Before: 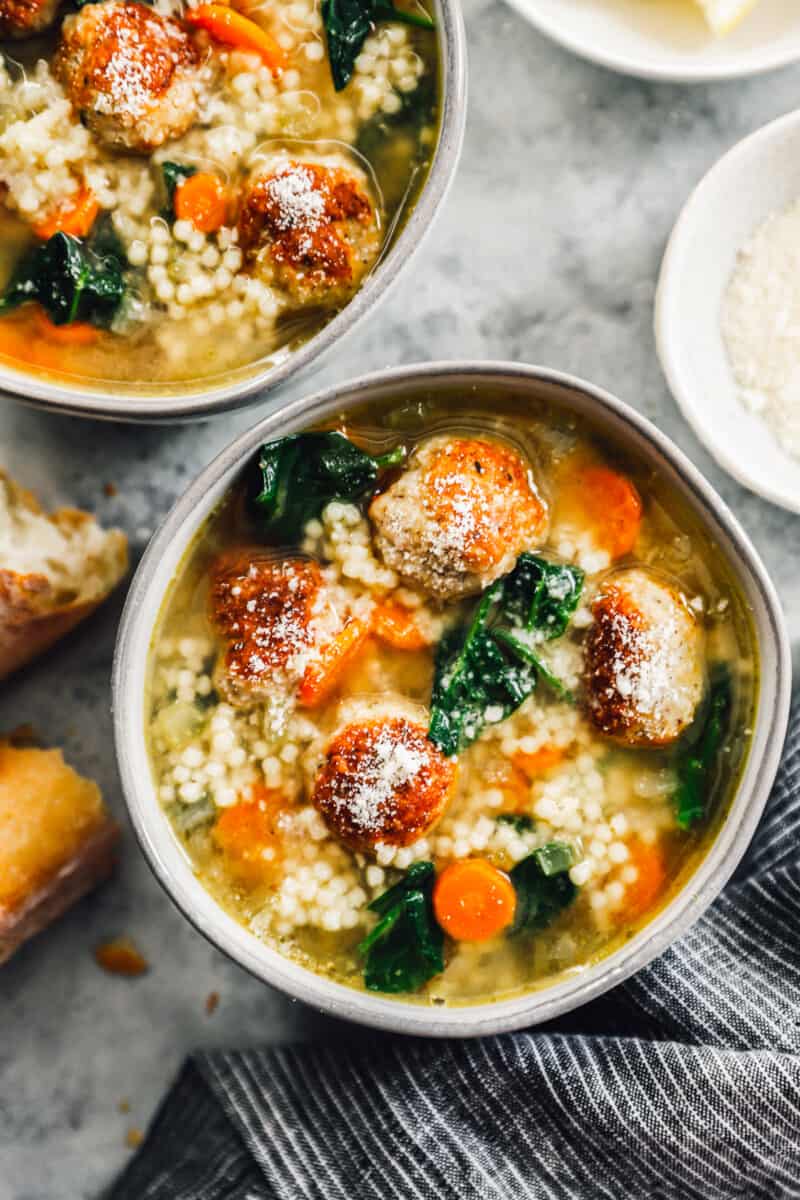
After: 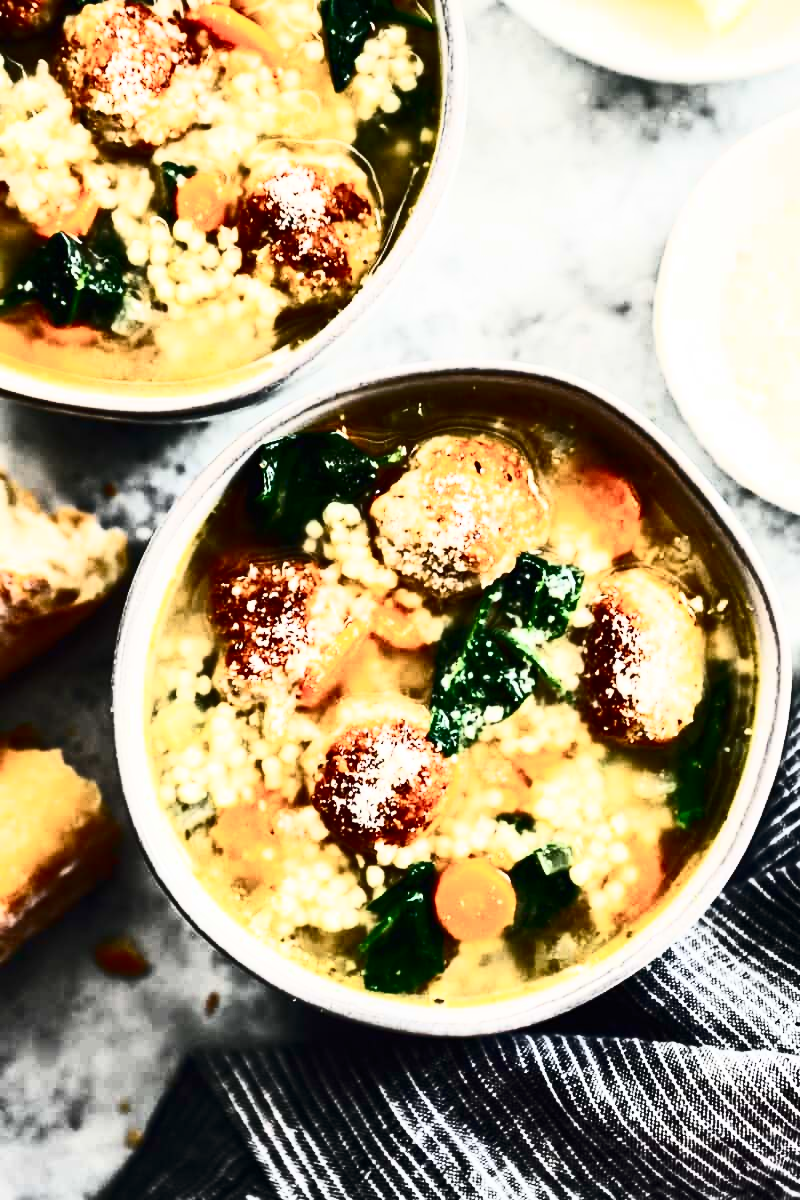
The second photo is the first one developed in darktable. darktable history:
contrast brightness saturation: contrast 0.933, brightness 0.192
color calibration: illuminant same as pipeline (D50), adaptation none (bypass), x 0.333, y 0.334, temperature 5009.58 K
